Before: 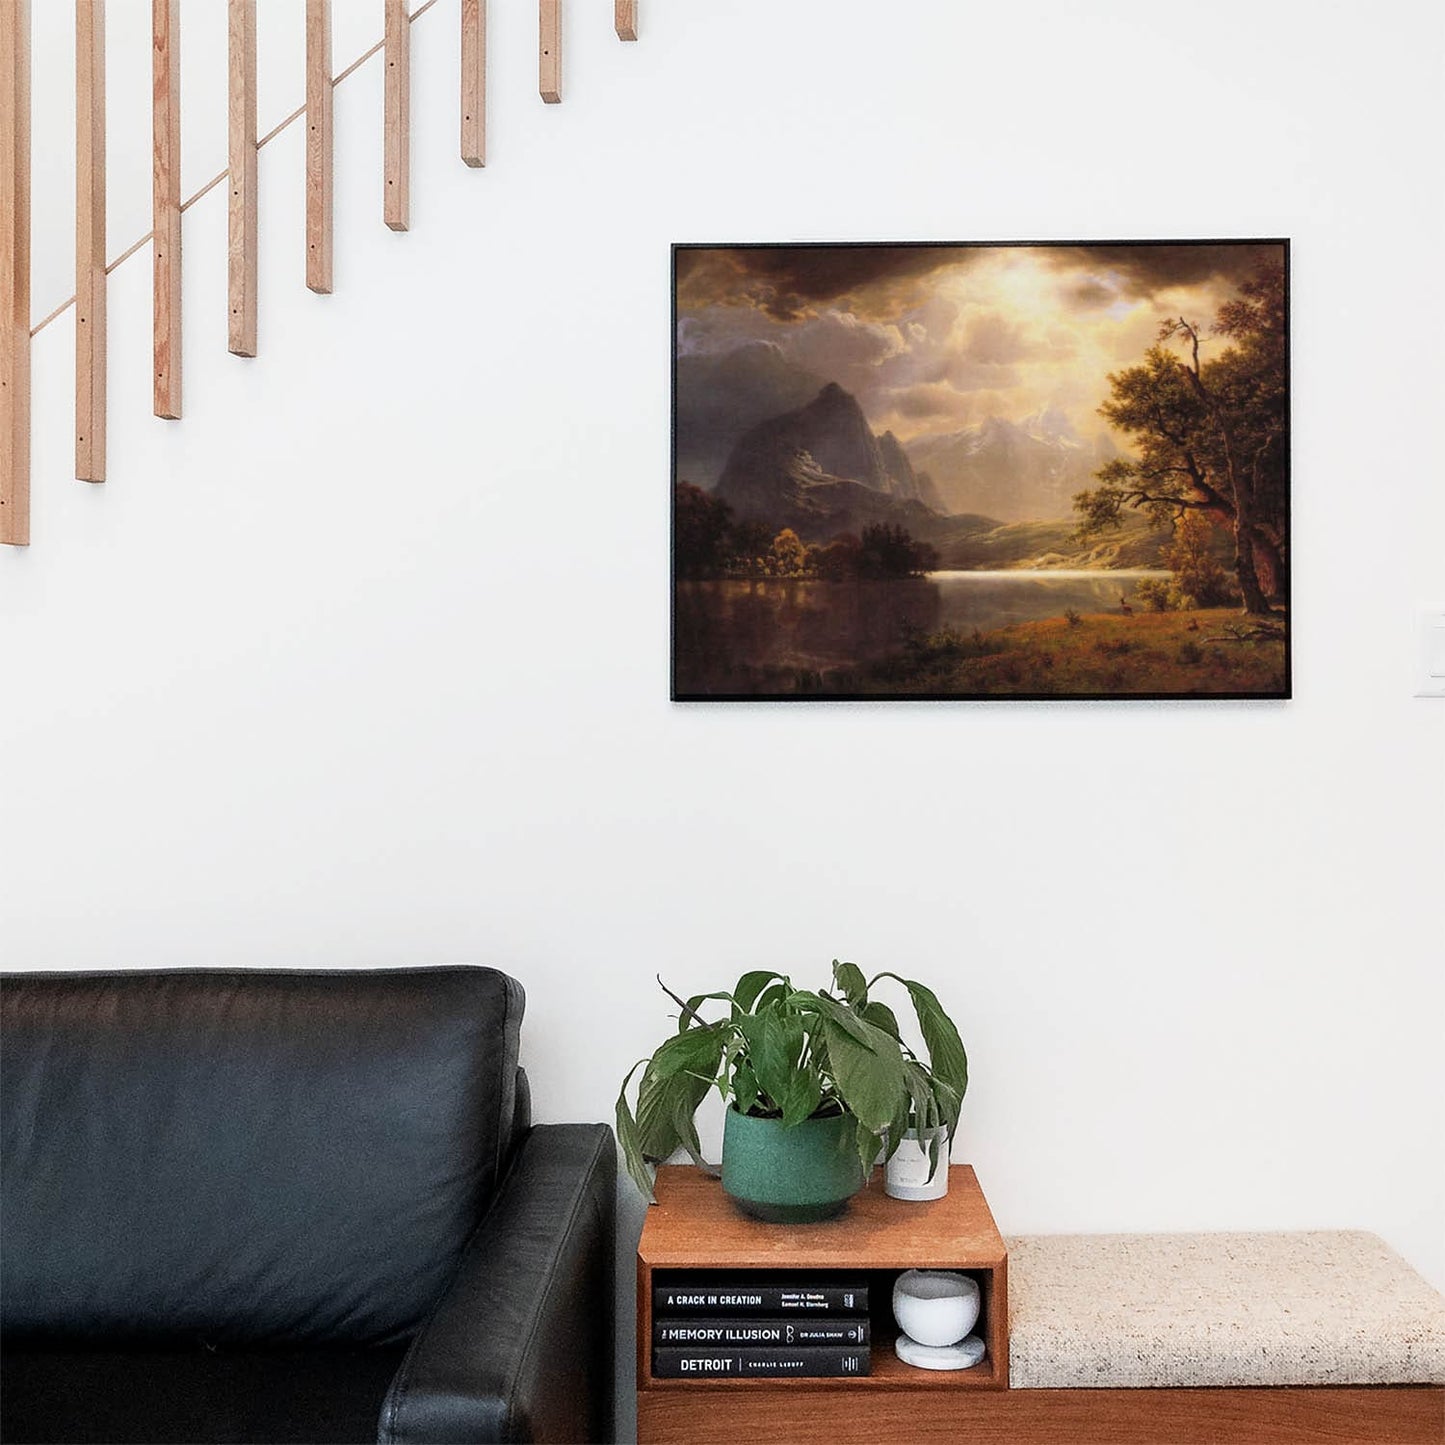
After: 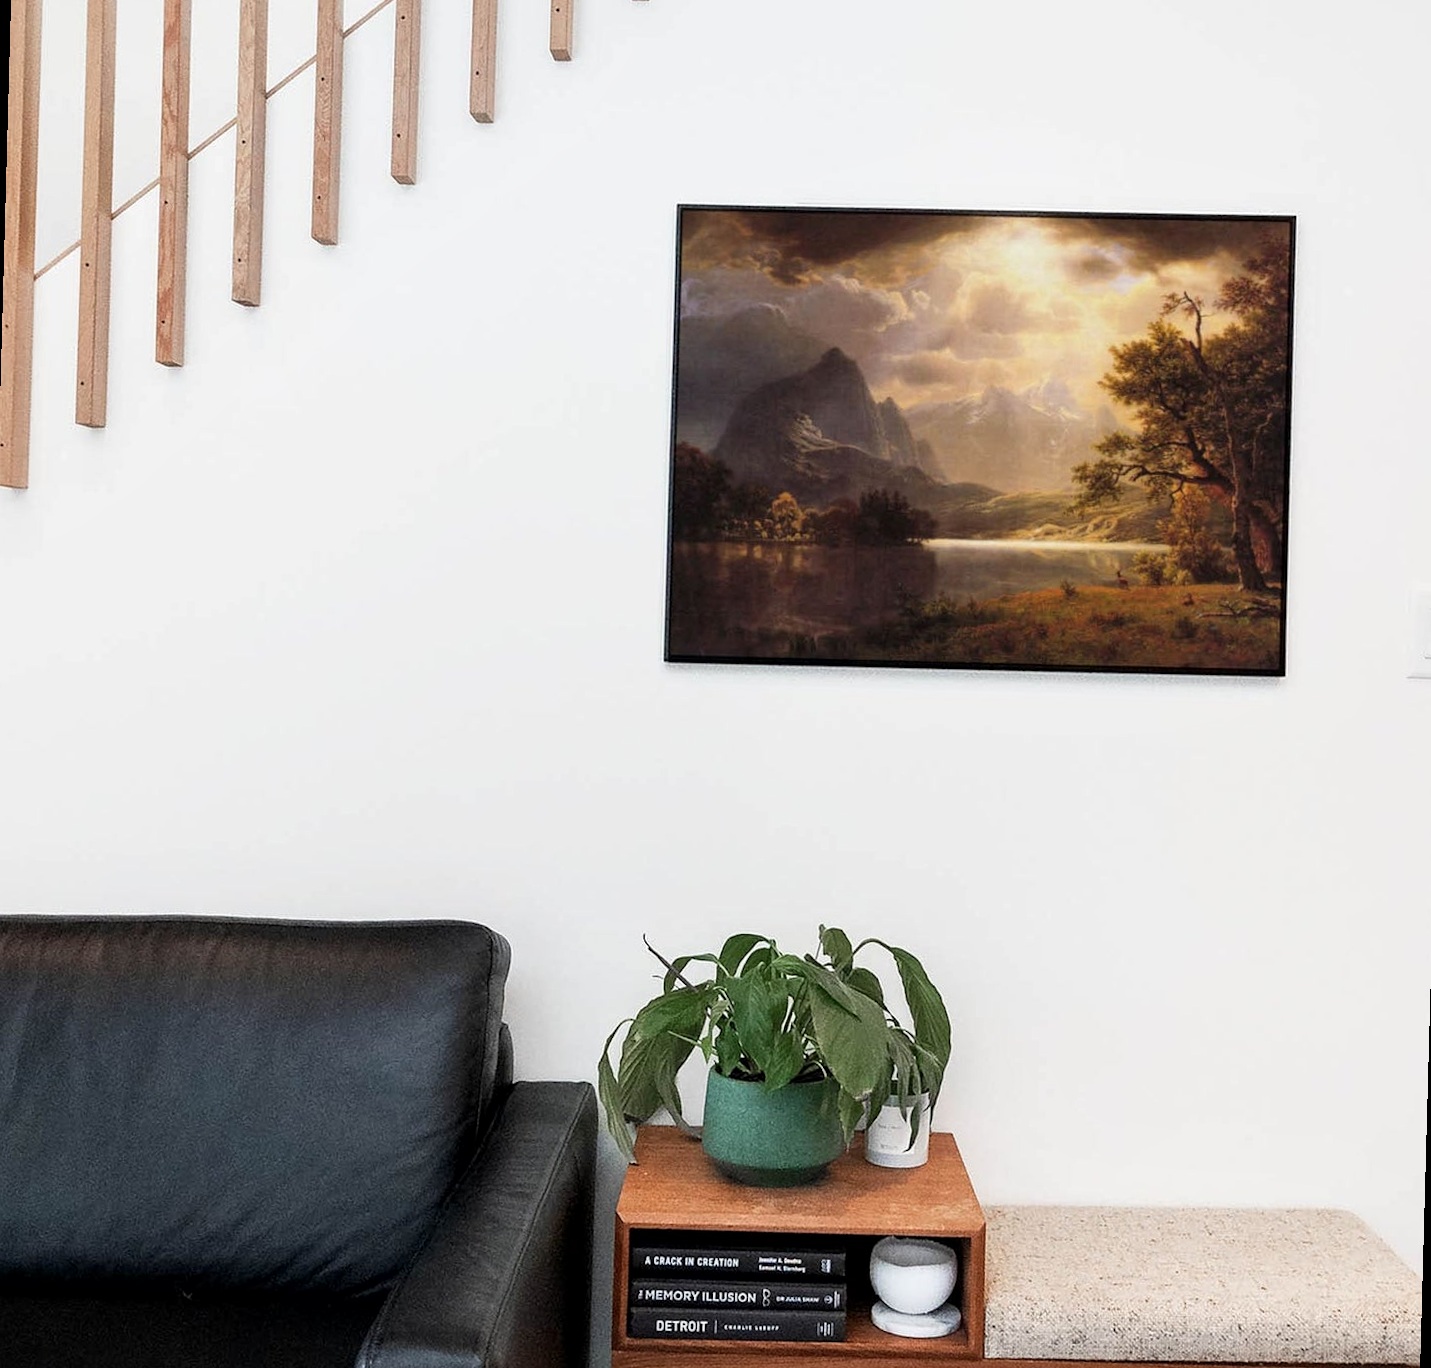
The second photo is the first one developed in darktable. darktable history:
rotate and perspective: rotation 1.57°, crop left 0.018, crop right 0.982, crop top 0.039, crop bottom 0.961
local contrast: mode bilateral grid, contrast 20, coarseness 50, detail 120%, midtone range 0.2
